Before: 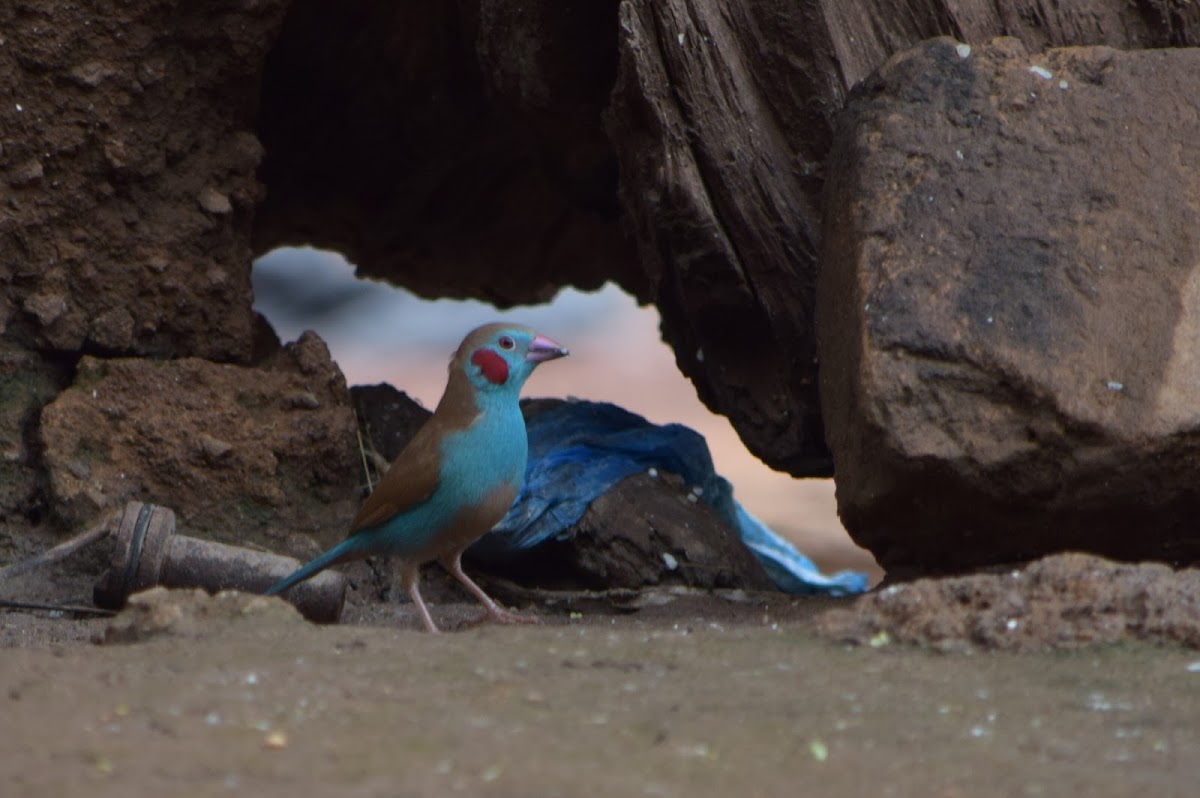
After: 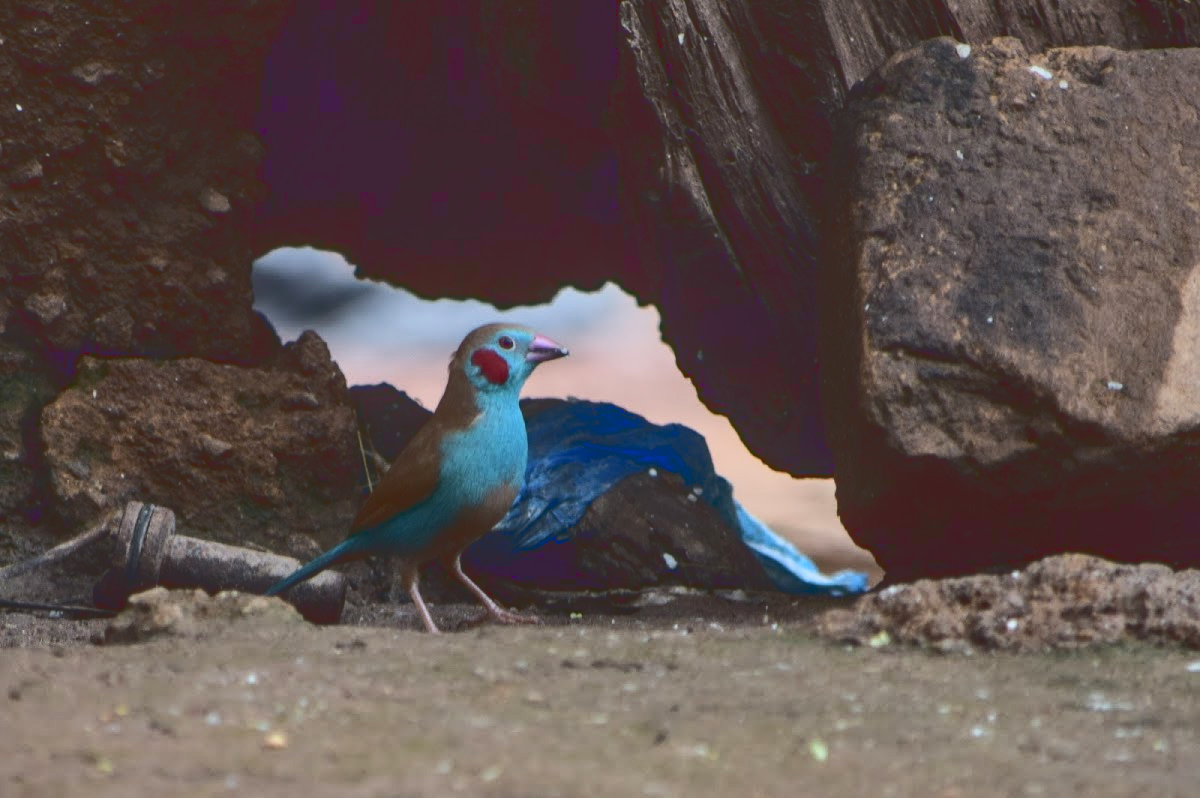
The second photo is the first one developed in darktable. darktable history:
local contrast: on, module defaults
tone curve: curves: ch0 [(0, 0) (0.003, 0.174) (0.011, 0.178) (0.025, 0.182) (0.044, 0.185) (0.069, 0.191) (0.1, 0.194) (0.136, 0.199) (0.177, 0.219) (0.224, 0.246) (0.277, 0.284) (0.335, 0.35) (0.399, 0.43) (0.468, 0.539) (0.543, 0.637) (0.623, 0.711) (0.709, 0.799) (0.801, 0.865) (0.898, 0.914) (1, 1)], color space Lab, linked channels, preserve colors none
